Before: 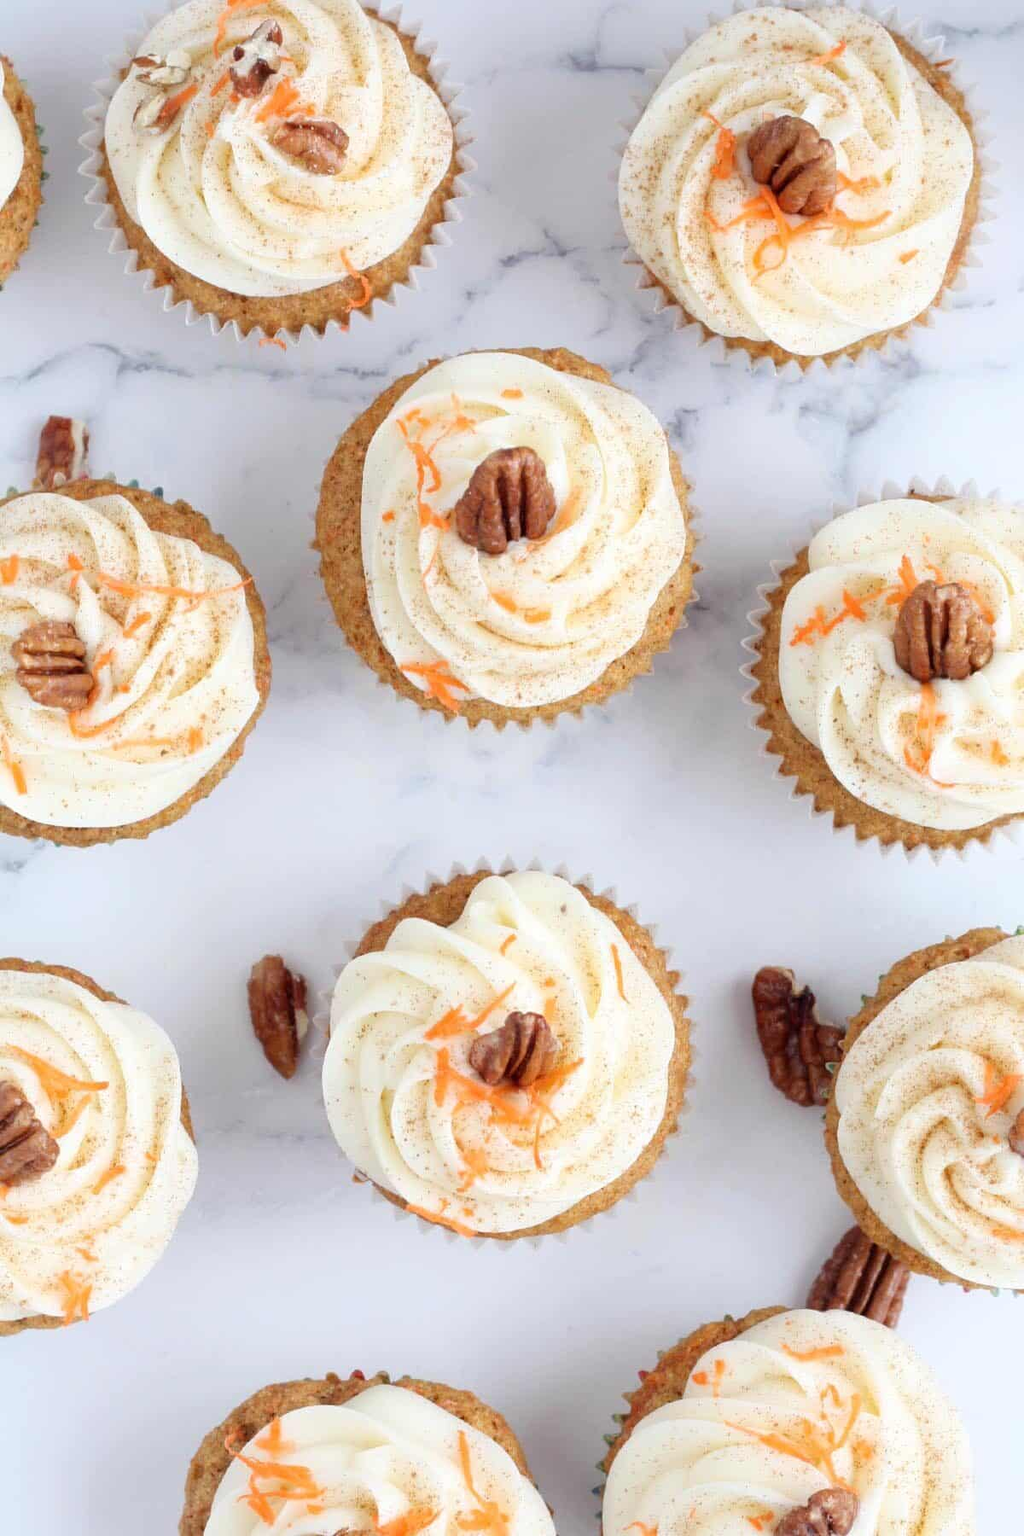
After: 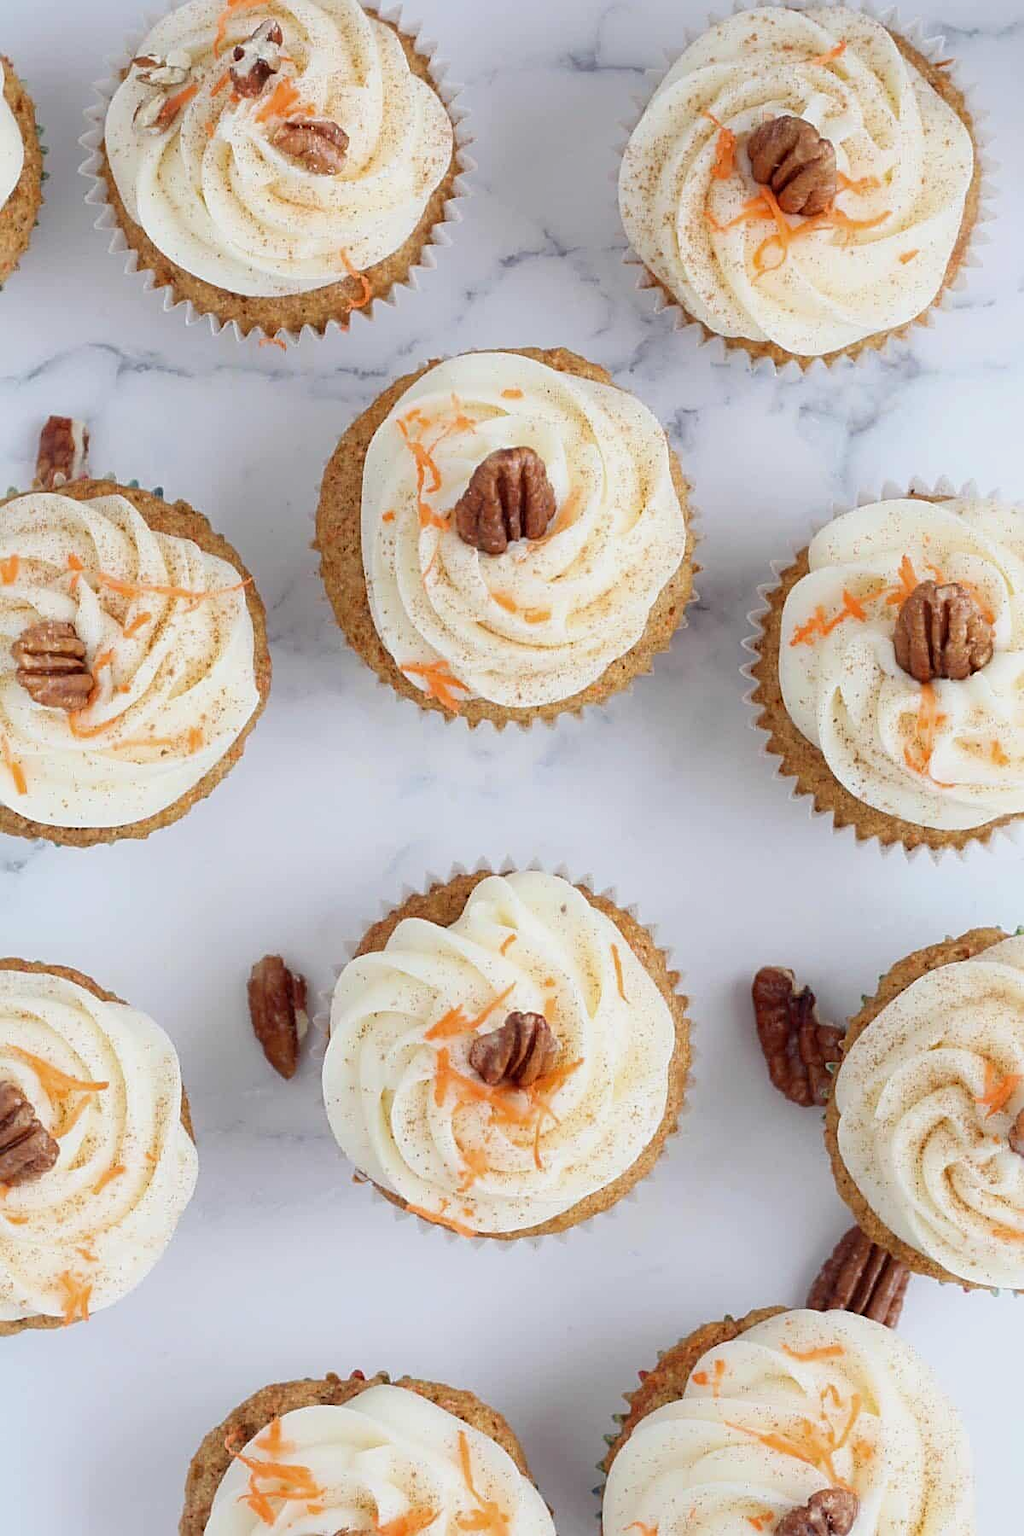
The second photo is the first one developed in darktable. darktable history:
tone equalizer: -8 EV 0.254 EV, -7 EV 0.402 EV, -6 EV 0.428 EV, -5 EV 0.243 EV, -3 EV -0.276 EV, -2 EV -0.444 EV, -1 EV -0.429 EV, +0 EV -0.234 EV, mask exposure compensation -0.508 EV
sharpen: on, module defaults
contrast equalizer: y [[0.5, 0.5, 0.472, 0.5, 0.5, 0.5], [0.5 ×6], [0.5 ×6], [0 ×6], [0 ×6]], mix 0.588
